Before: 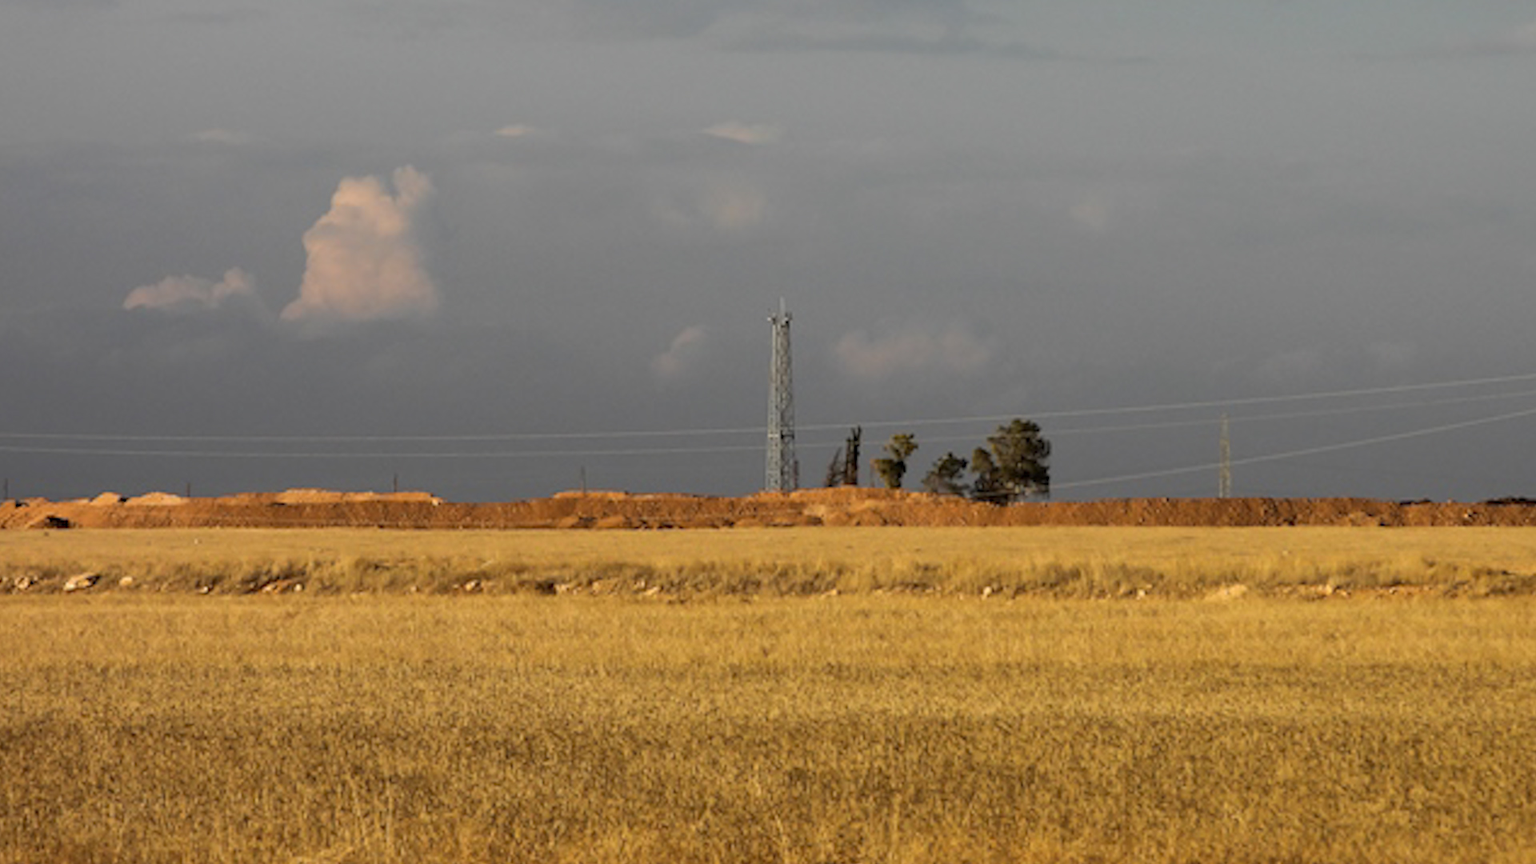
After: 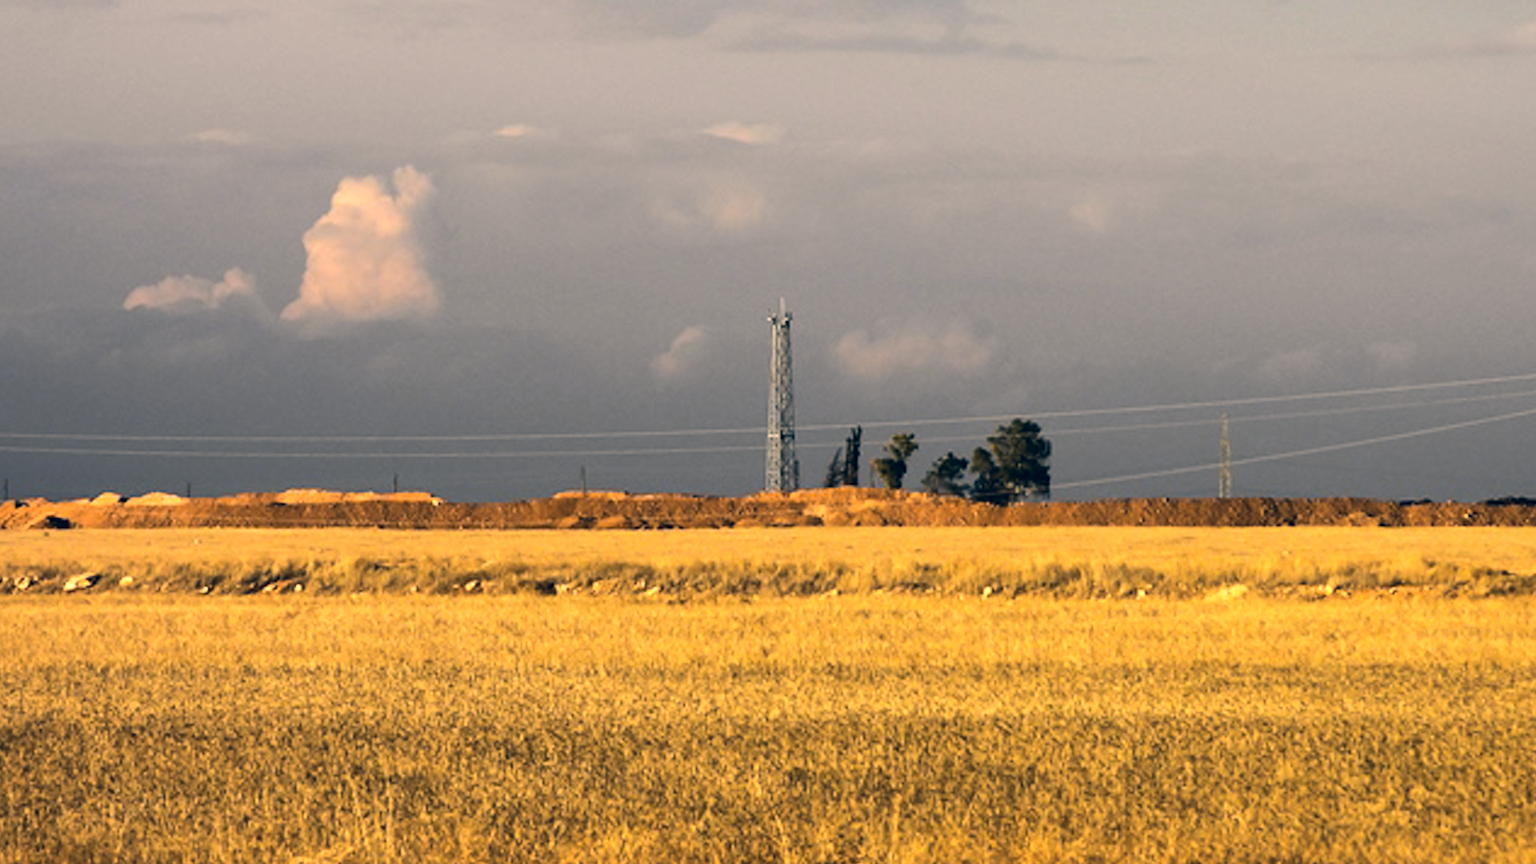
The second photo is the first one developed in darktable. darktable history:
color correction: highlights a* 10.32, highlights b* 14.66, shadows a* -9.59, shadows b* -15.02
tone equalizer: -8 EV -1.08 EV, -7 EV -1.01 EV, -6 EV -0.867 EV, -5 EV -0.578 EV, -3 EV 0.578 EV, -2 EV 0.867 EV, -1 EV 1.01 EV, +0 EV 1.08 EV, edges refinement/feathering 500, mask exposure compensation -1.57 EV, preserve details no
